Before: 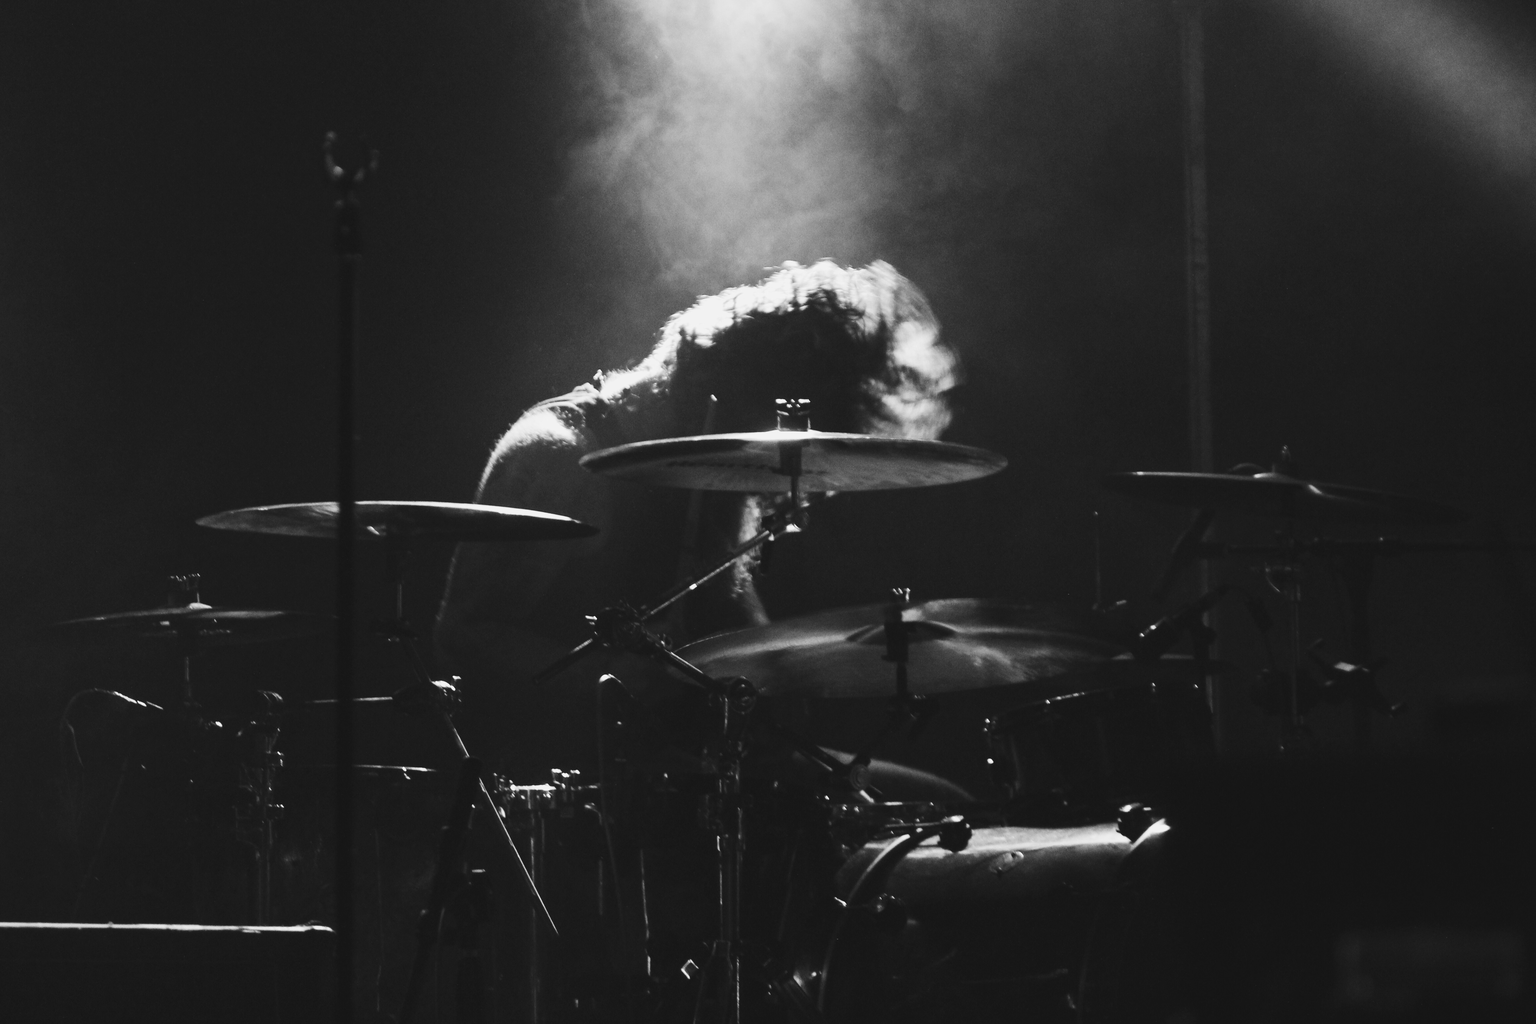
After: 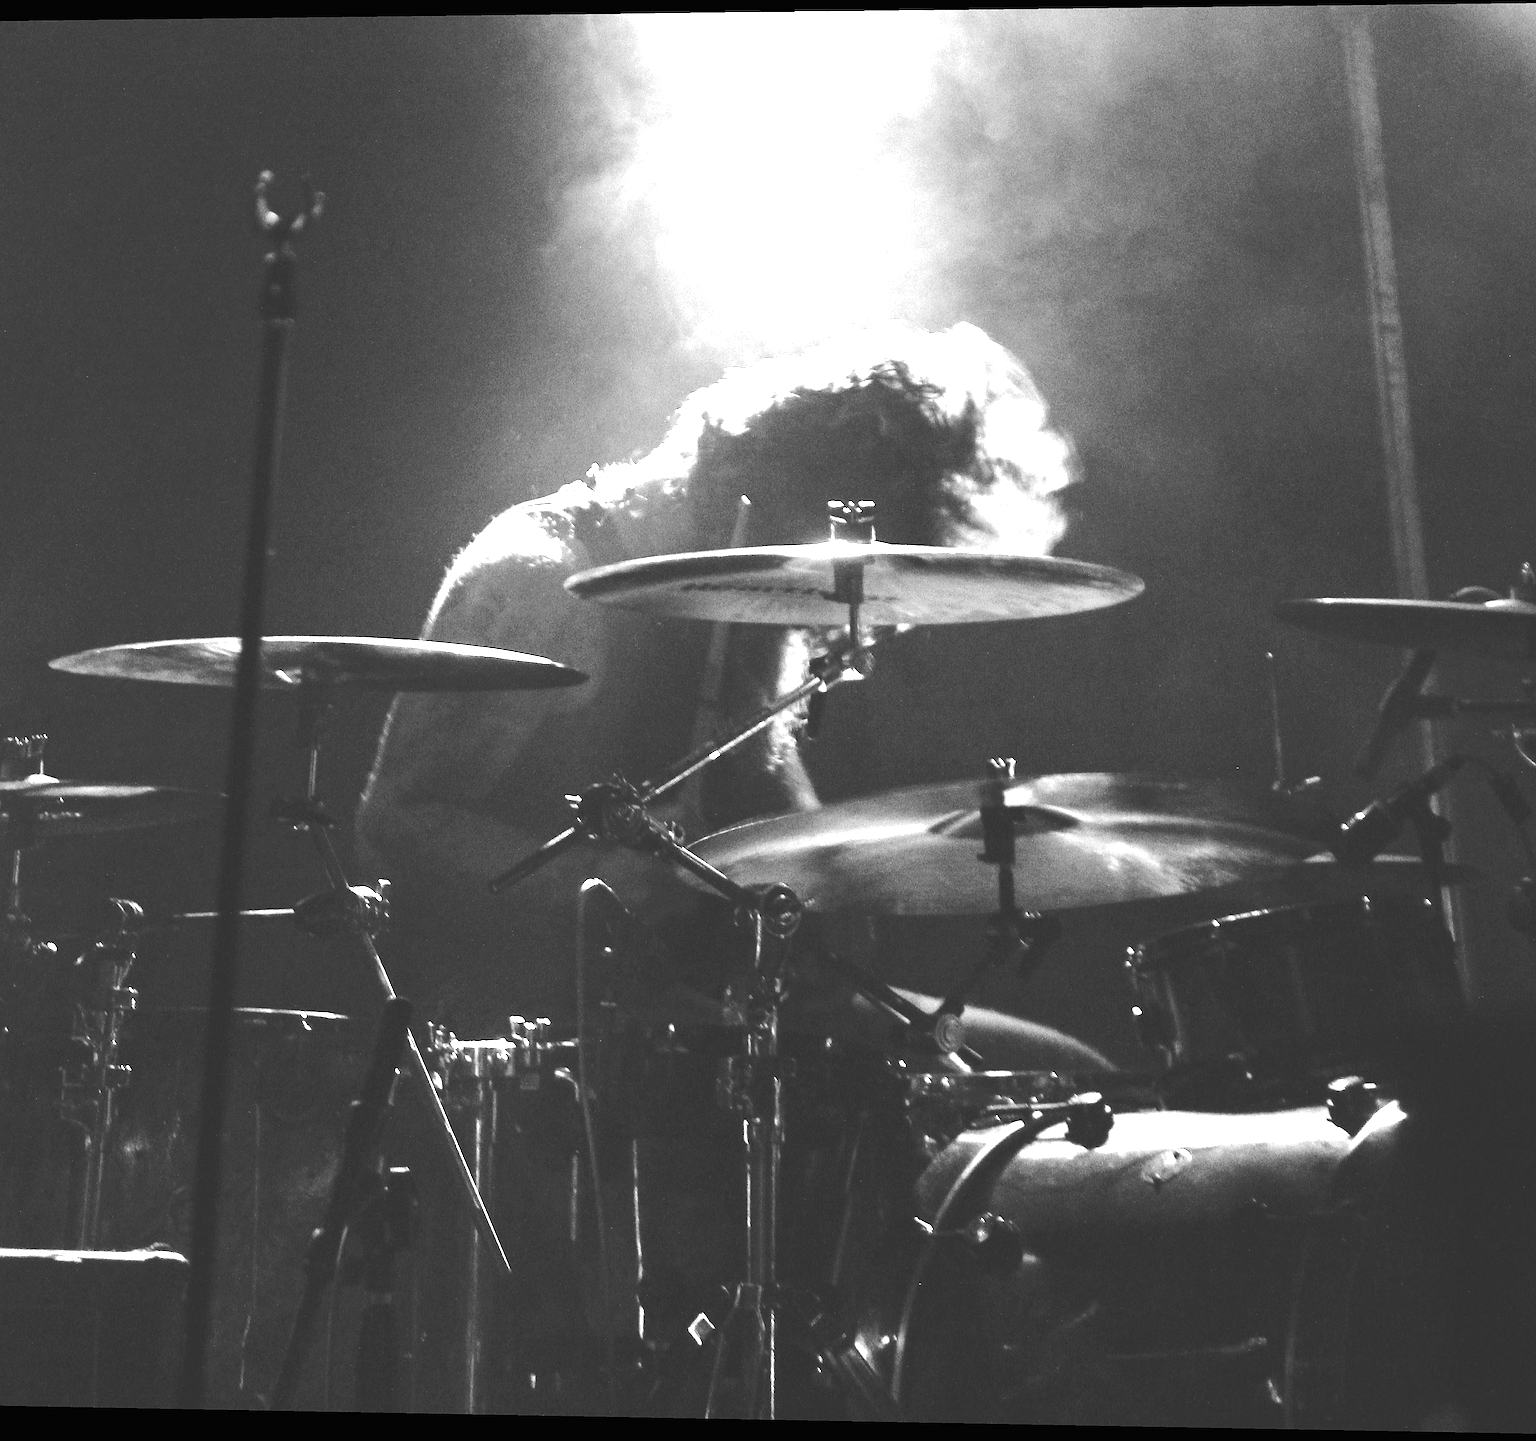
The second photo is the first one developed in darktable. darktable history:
sharpen: on, module defaults
crop and rotate: left 13.342%, right 19.991%
rotate and perspective: rotation 0.128°, lens shift (vertical) -0.181, lens shift (horizontal) -0.044, shear 0.001, automatic cropping off
rgb curve: curves: ch0 [(0, 0) (0.284, 0.292) (0.505, 0.644) (1, 1)], compensate middle gray true
exposure: black level correction 0, exposure 2.088 EV, compensate exposure bias true, compensate highlight preservation false
